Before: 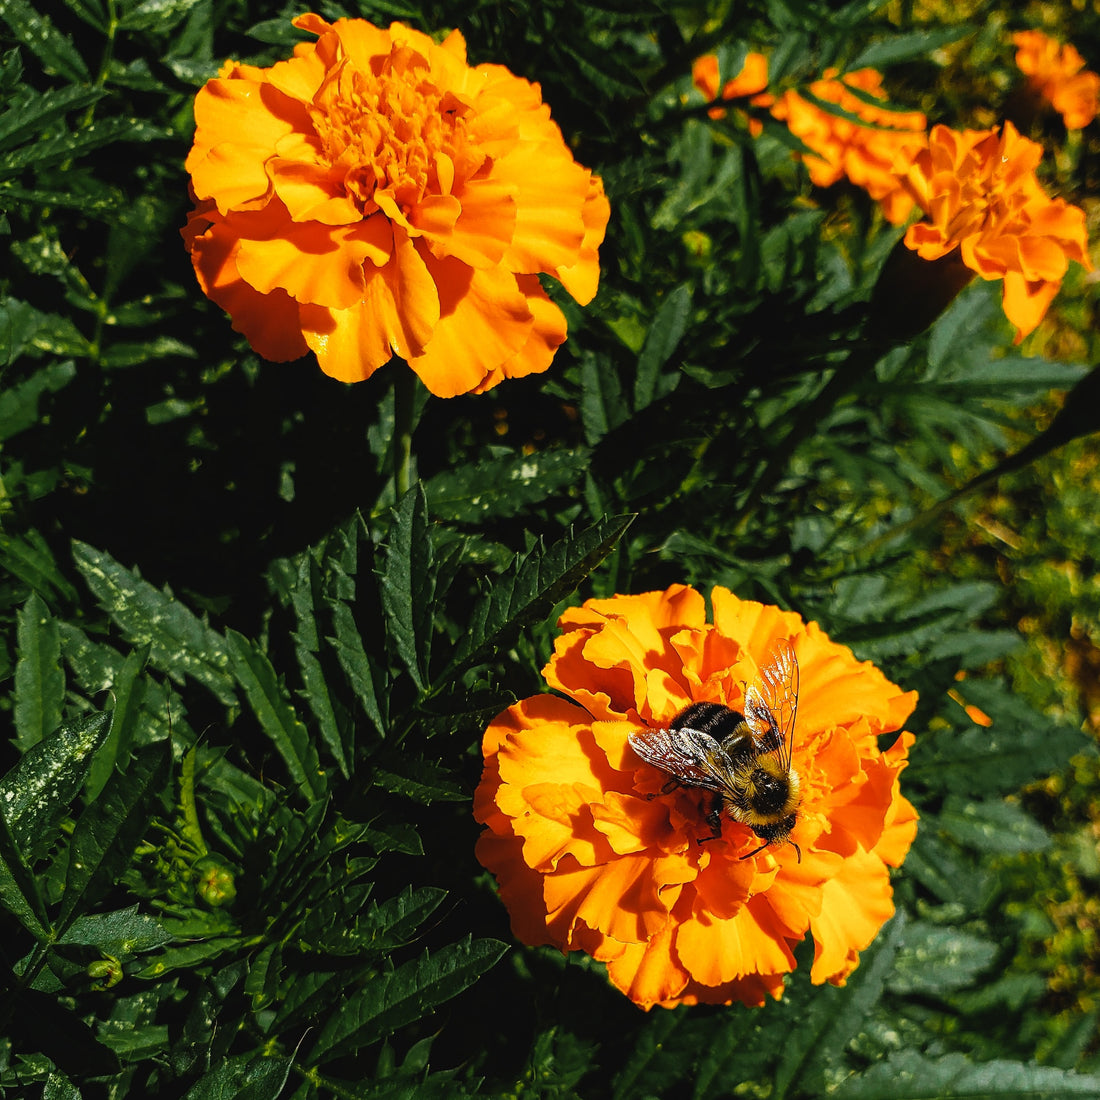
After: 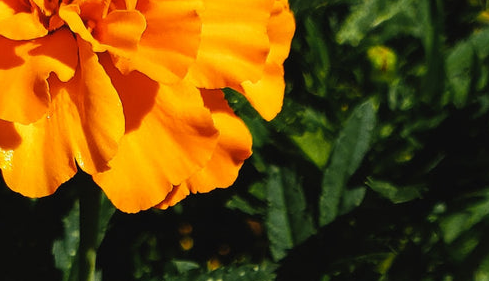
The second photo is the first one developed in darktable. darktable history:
crop: left 28.722%, top 16.832%, right 26.797%, bottom 57.603%
